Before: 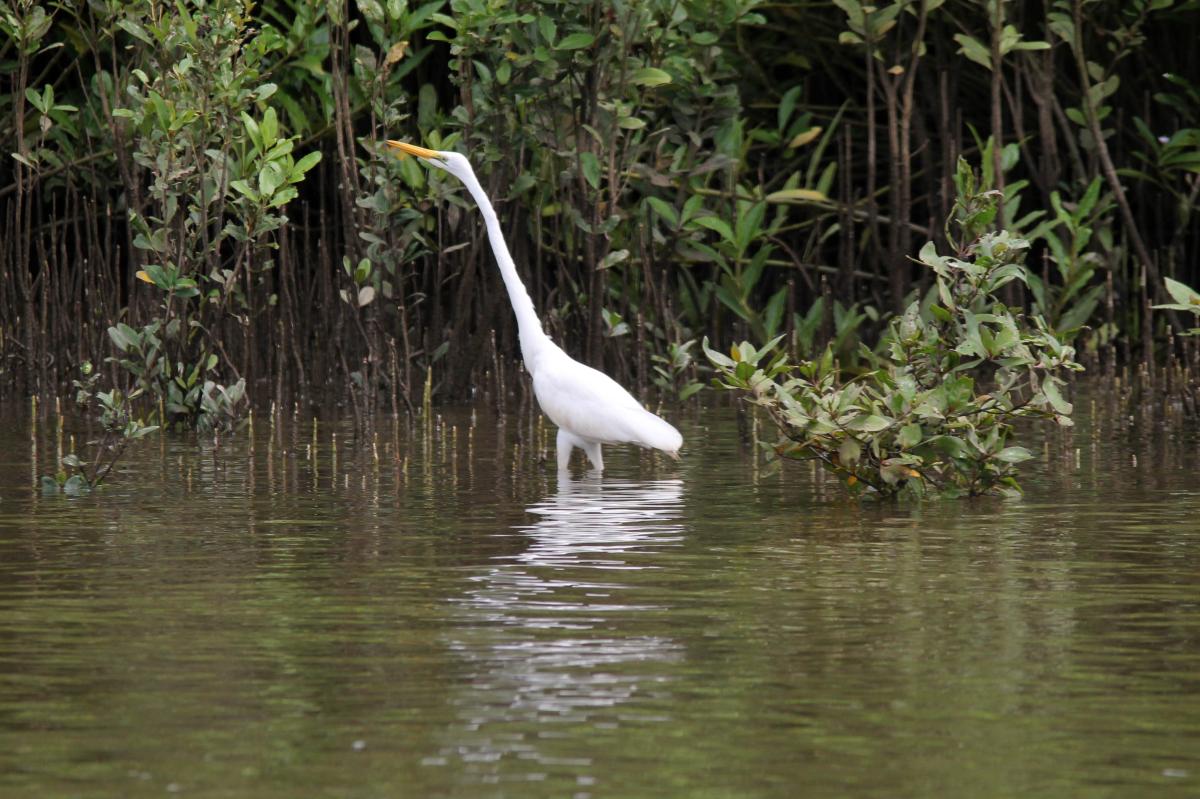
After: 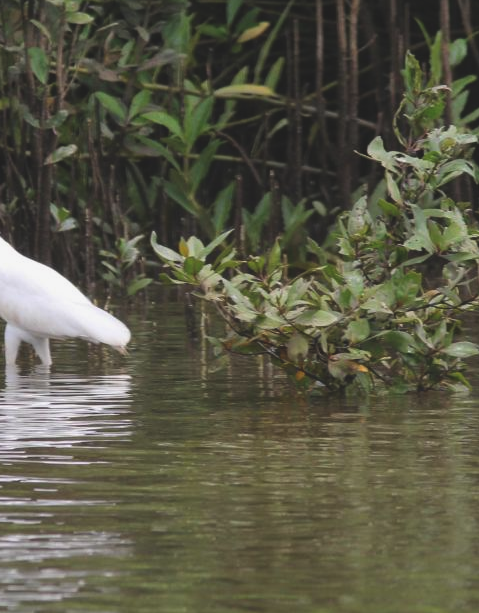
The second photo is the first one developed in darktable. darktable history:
exposure: black level correction -0.015, exposure -0.133 EV, compensate exposure bias true, compensate highlight preservation false
crop: left 46.057%, top 13.172%, right 13.953%, bottom 10.055%
